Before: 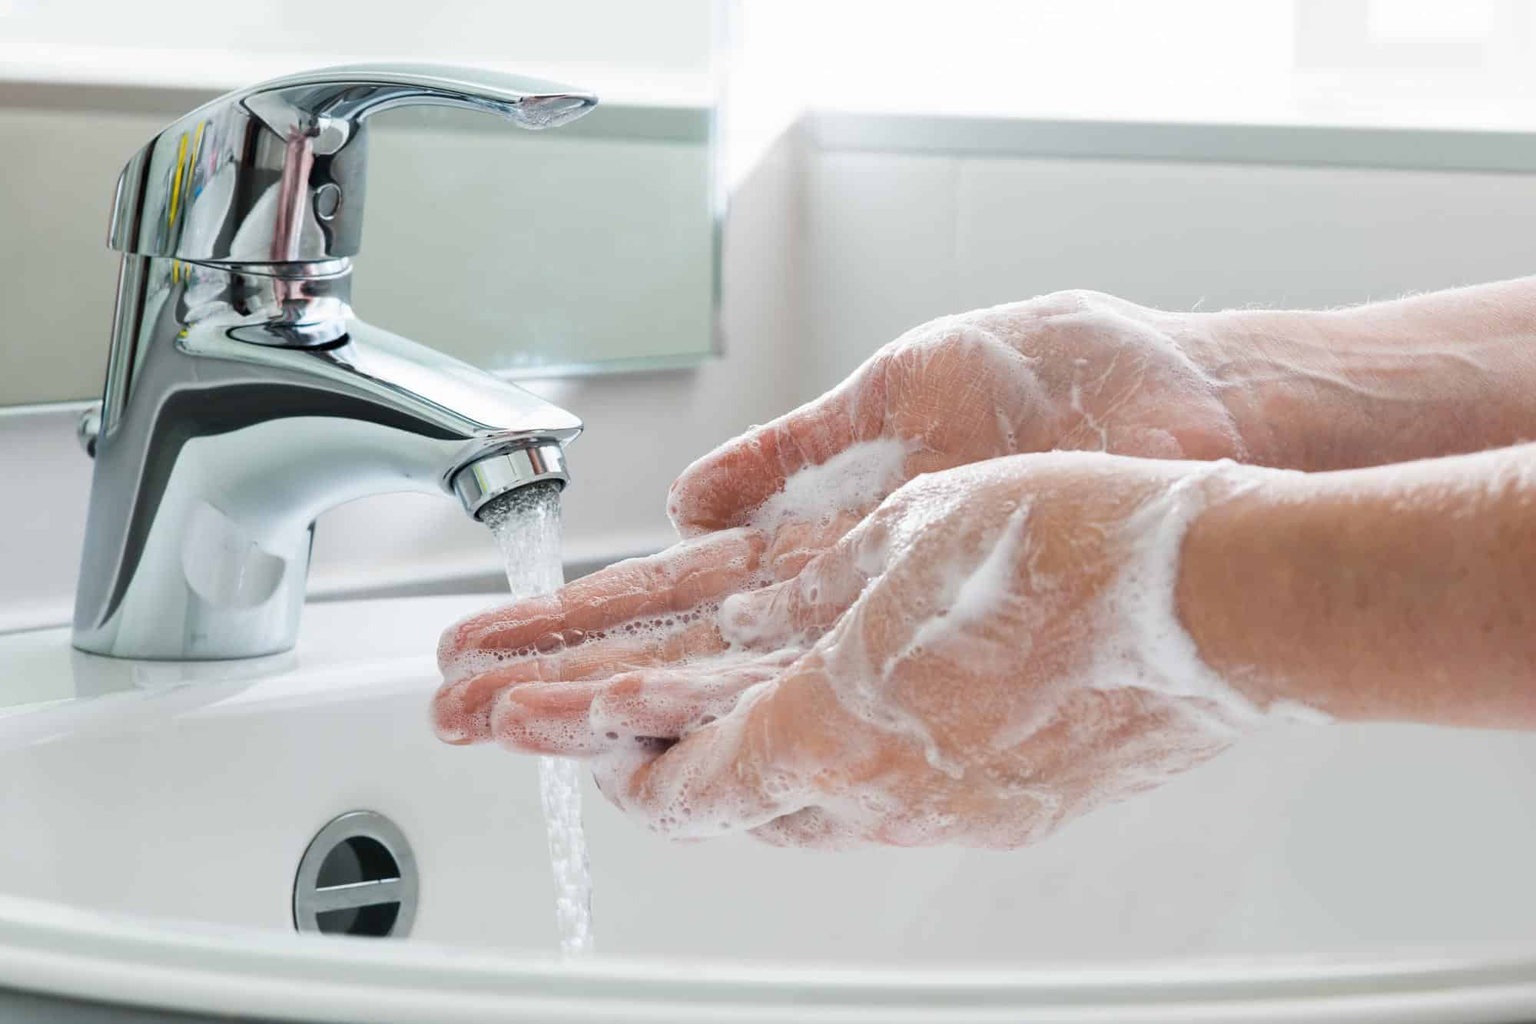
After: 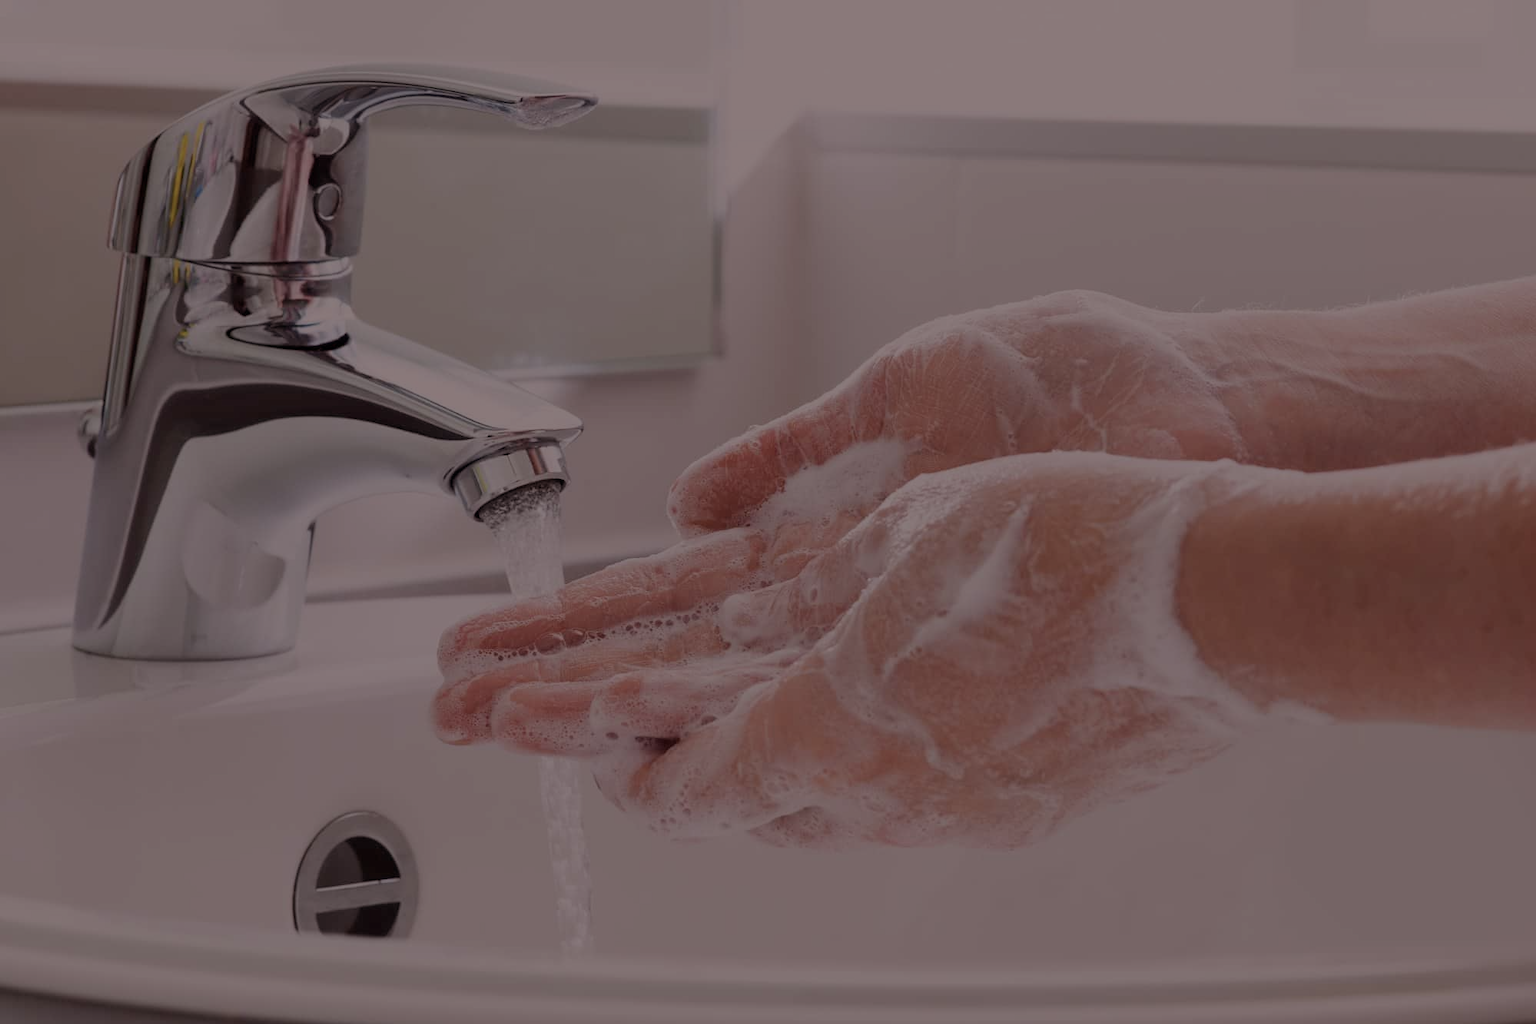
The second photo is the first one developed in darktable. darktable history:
rgb levels: mode RGB, independent channels, levels [[0, 0.474, 1], [0, 0.5, 1], [0, 0.5, 1]]
white balance: red 0.978, blue 0.999
color balance rgb: perceptual brilliance grading › global brilliance -48.39%
